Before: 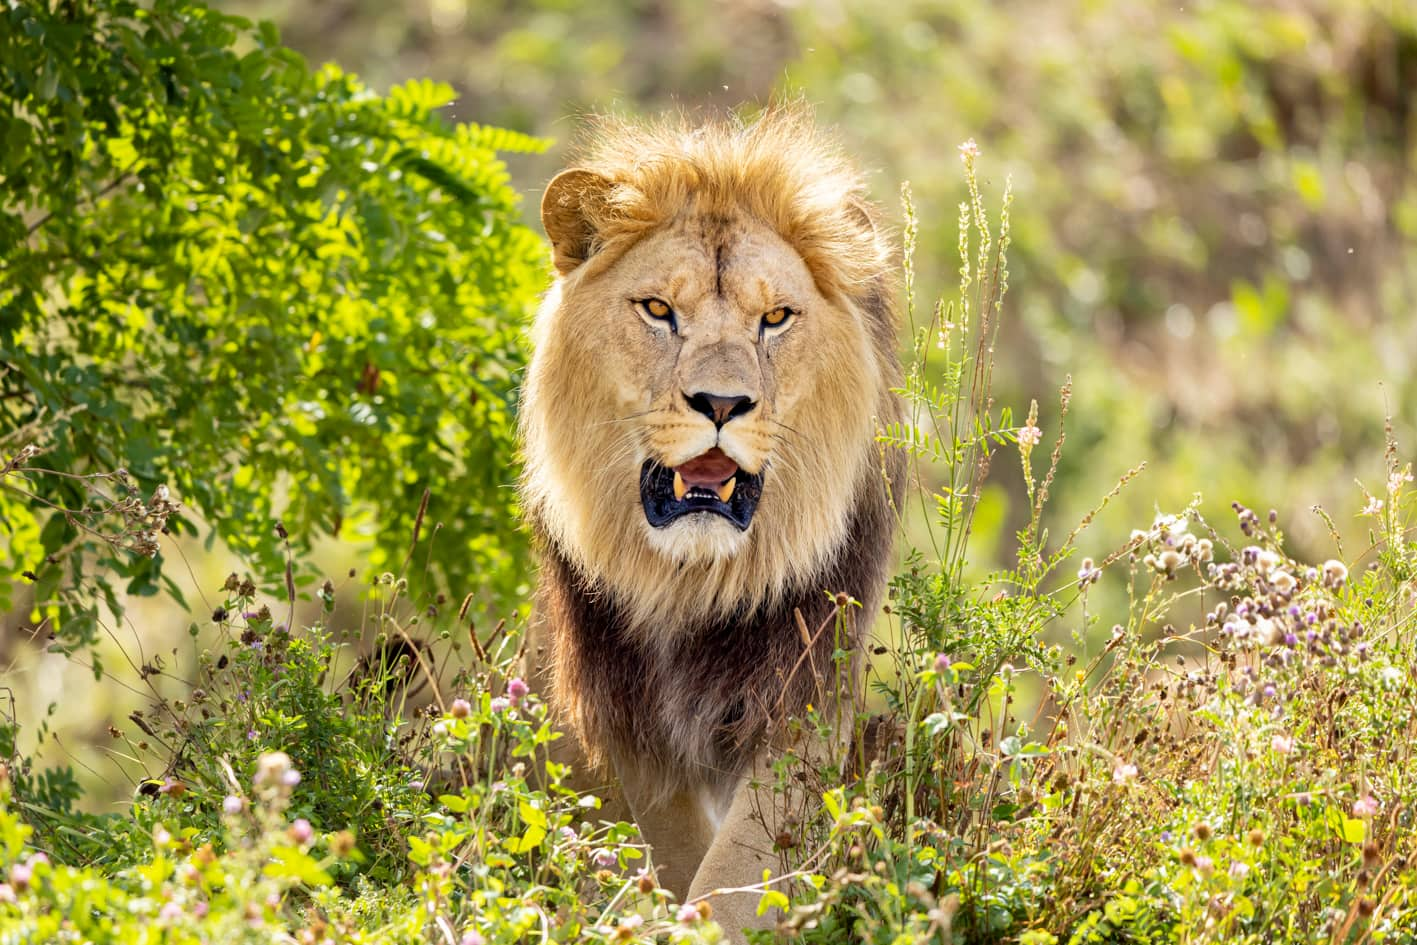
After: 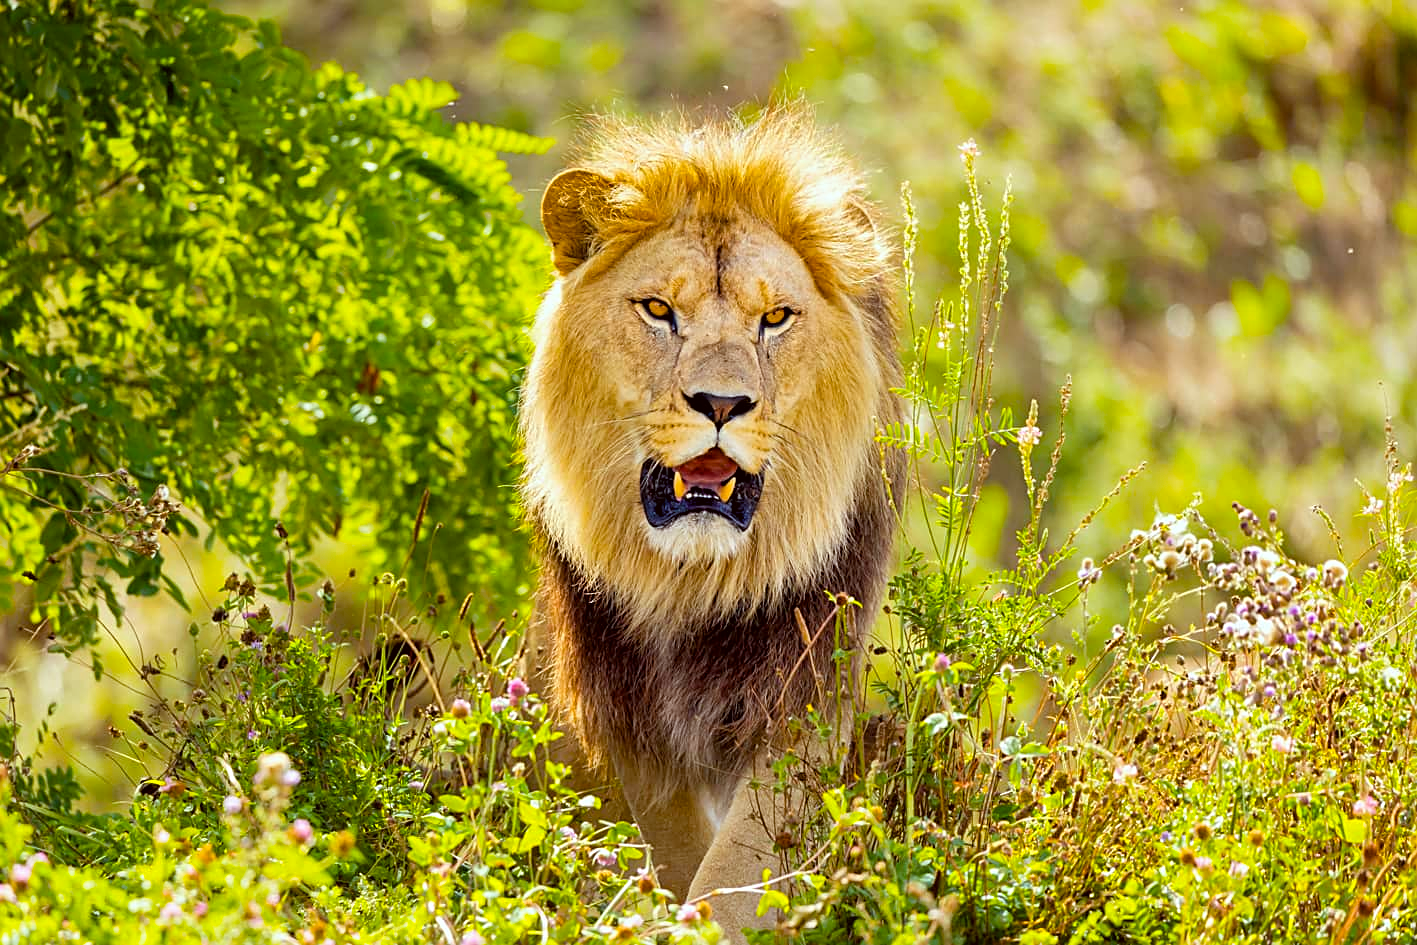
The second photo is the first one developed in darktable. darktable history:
color balance rgb: linear chroma grading › global chroma 14.898%, perceptual saturation grading › global saturation 24.911%
sharpen: on, module defaults
color correction: highlights a* -5.03, highlights b* -3.86, shadows a* 4.1, shadows b* 4.45
